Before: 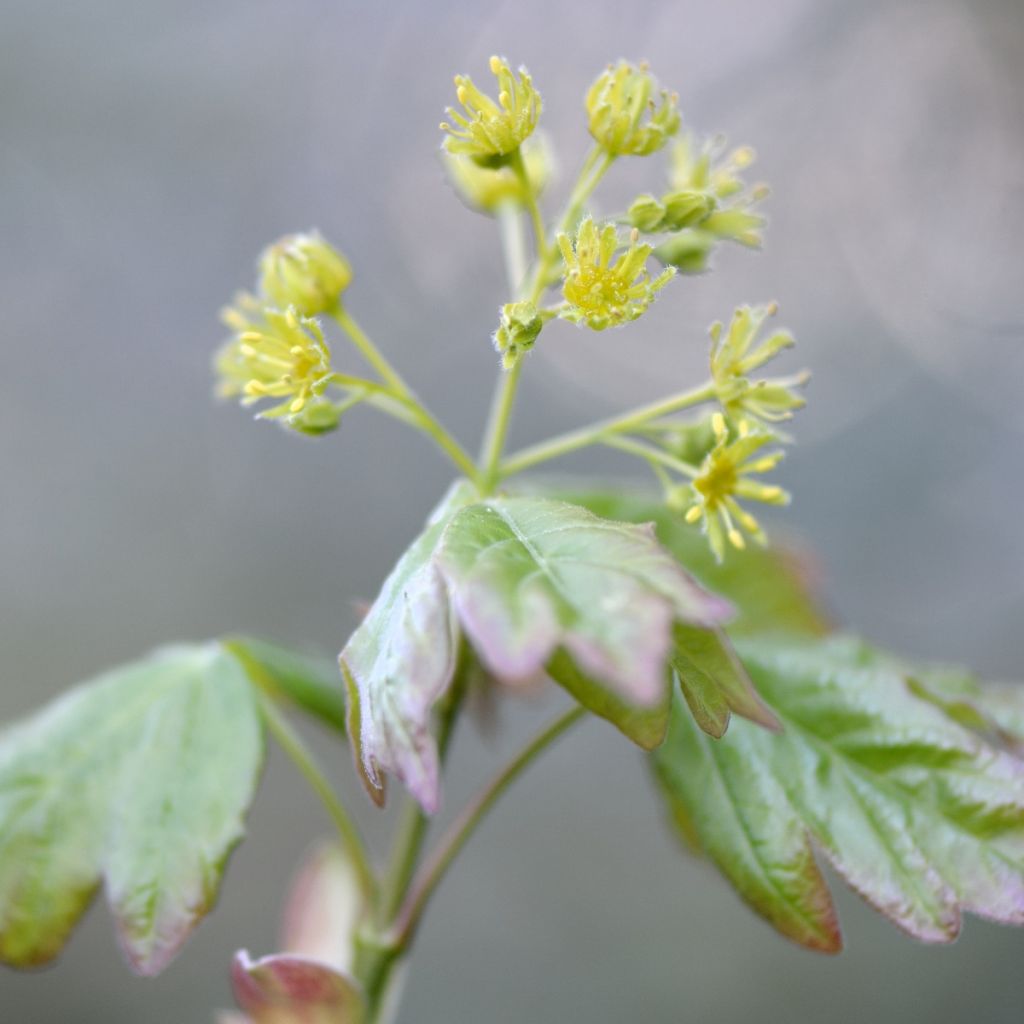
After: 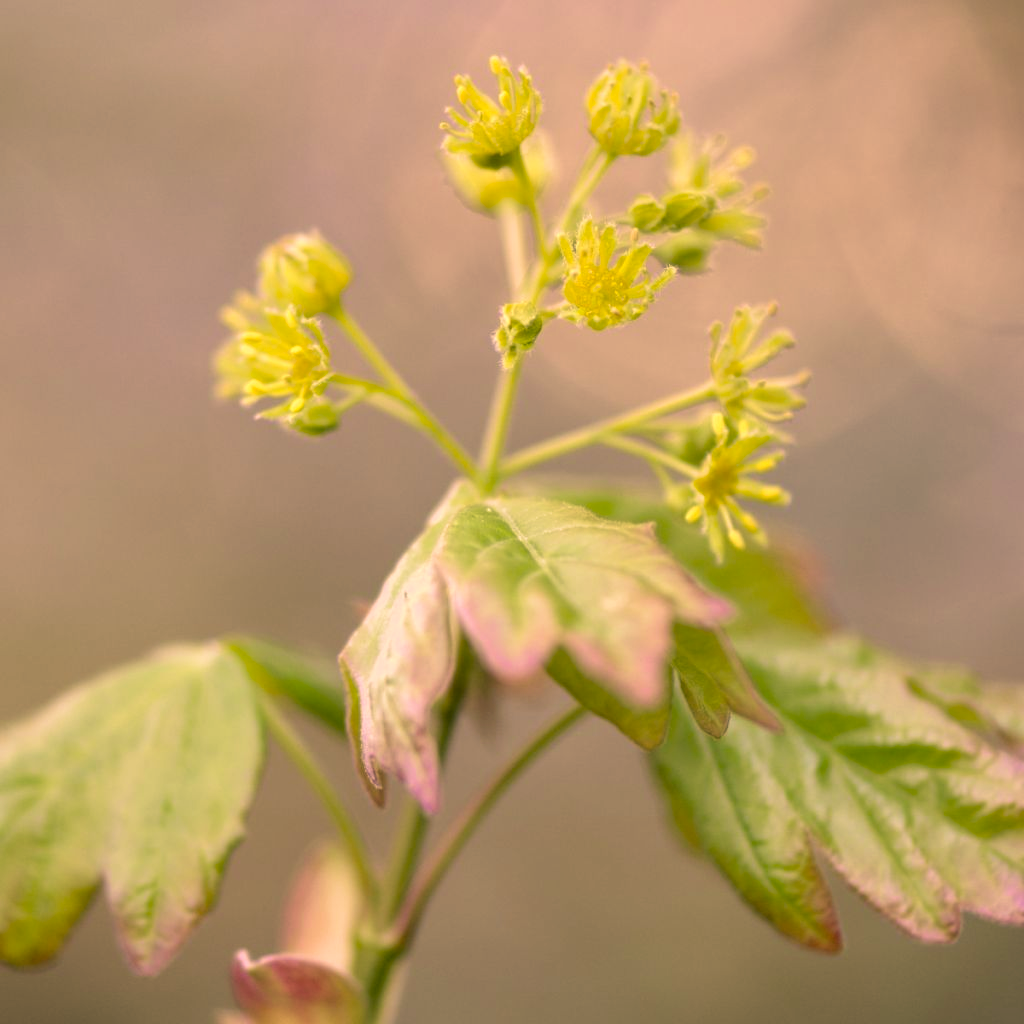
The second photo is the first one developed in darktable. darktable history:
velvia: strength 39.56%
color correction: highlights a* 14.82, highlights b* 30.89
